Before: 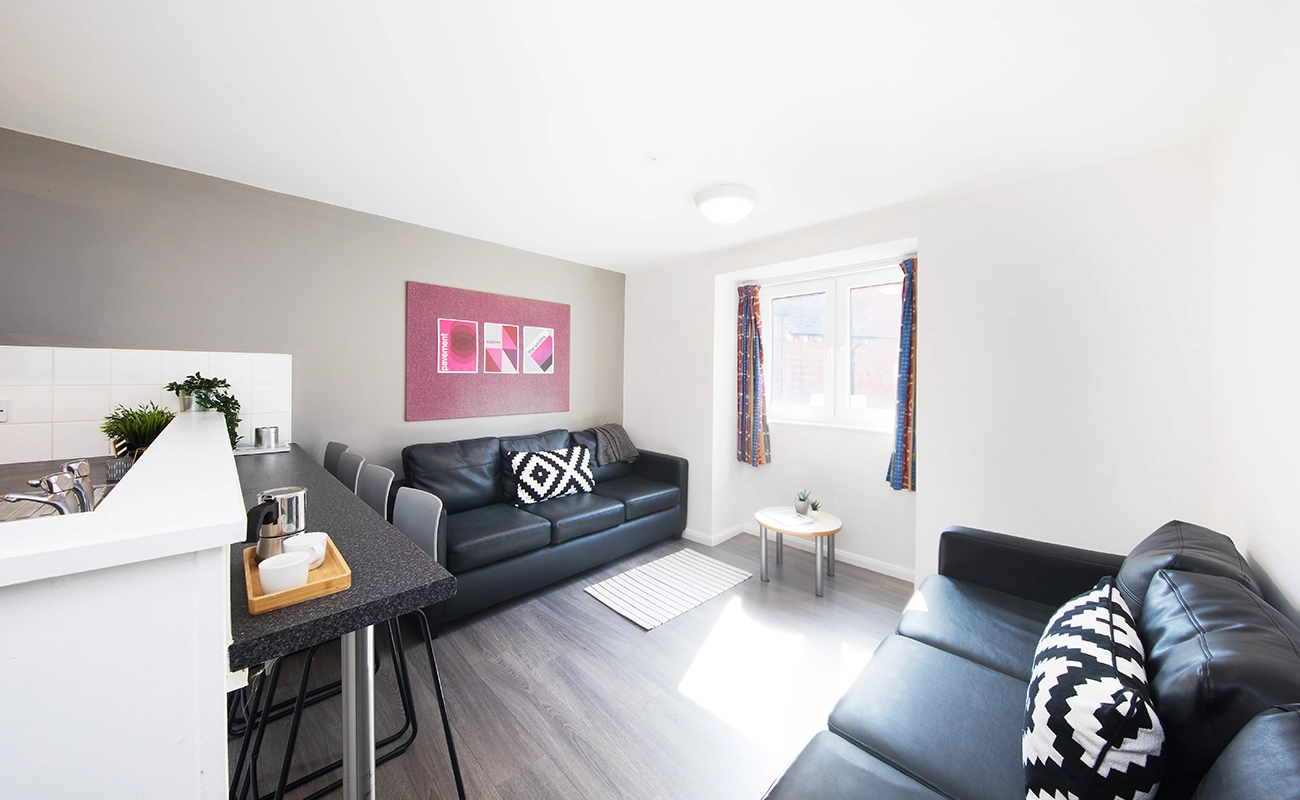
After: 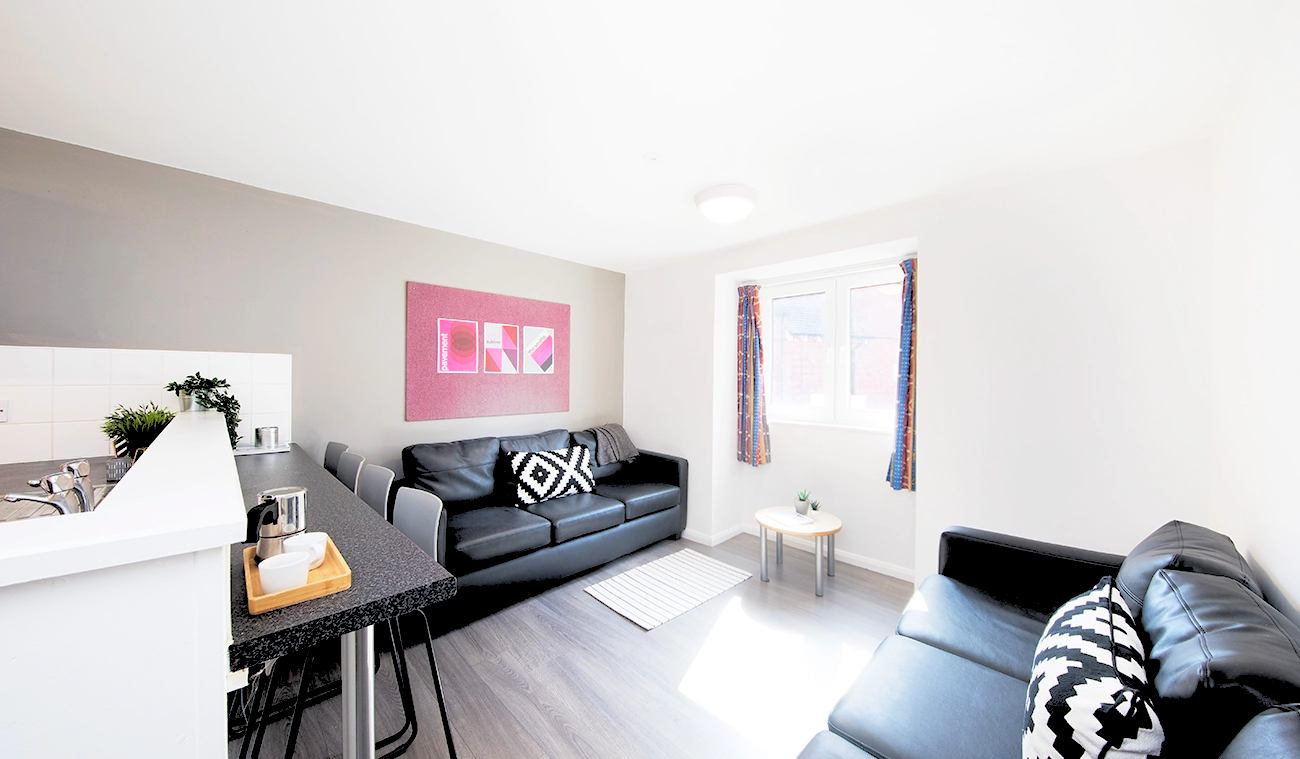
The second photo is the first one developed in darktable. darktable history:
crop and rotate: top 0%, bottom 5.097%
rgb levels: levels [[0.027, 0.429, 0.996], [0, 0.5, 1], [0, 0.5, 1]]
